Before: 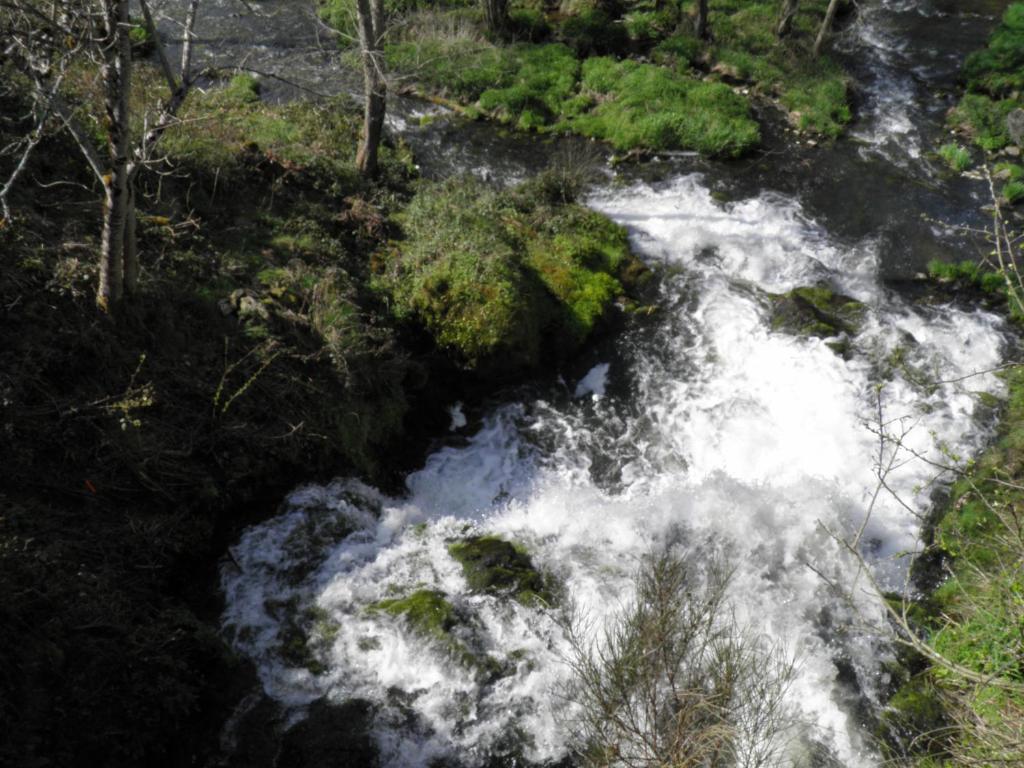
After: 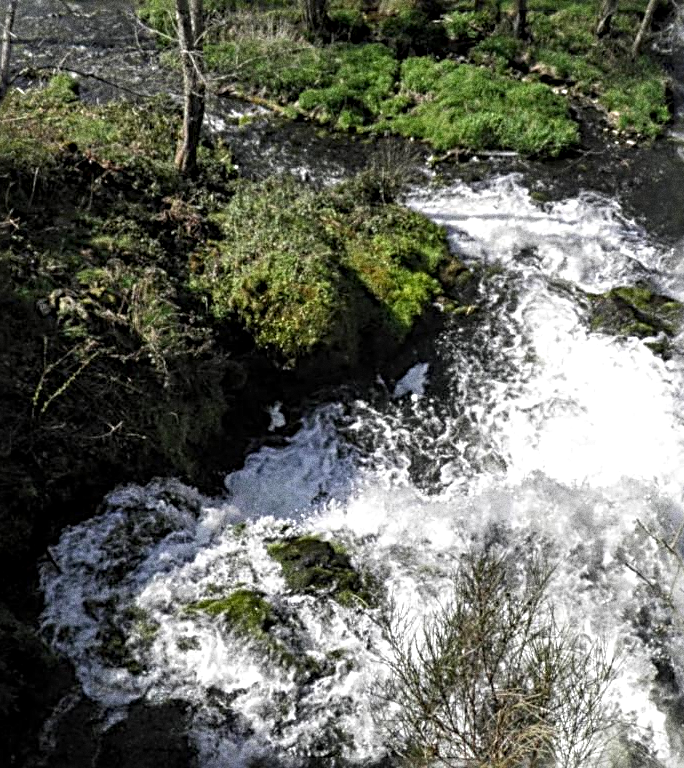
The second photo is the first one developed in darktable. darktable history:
crop and rotate: left 17.732%, right 15.423%
grain: coarseness 9.61 ISO, strength 35.62%
exposure: black level correction 0.001, exposure 0.191 EV, compensate highlight preservation false
sharpen: radius 3.69, amount 0.928
local contrast: on, module defaults
